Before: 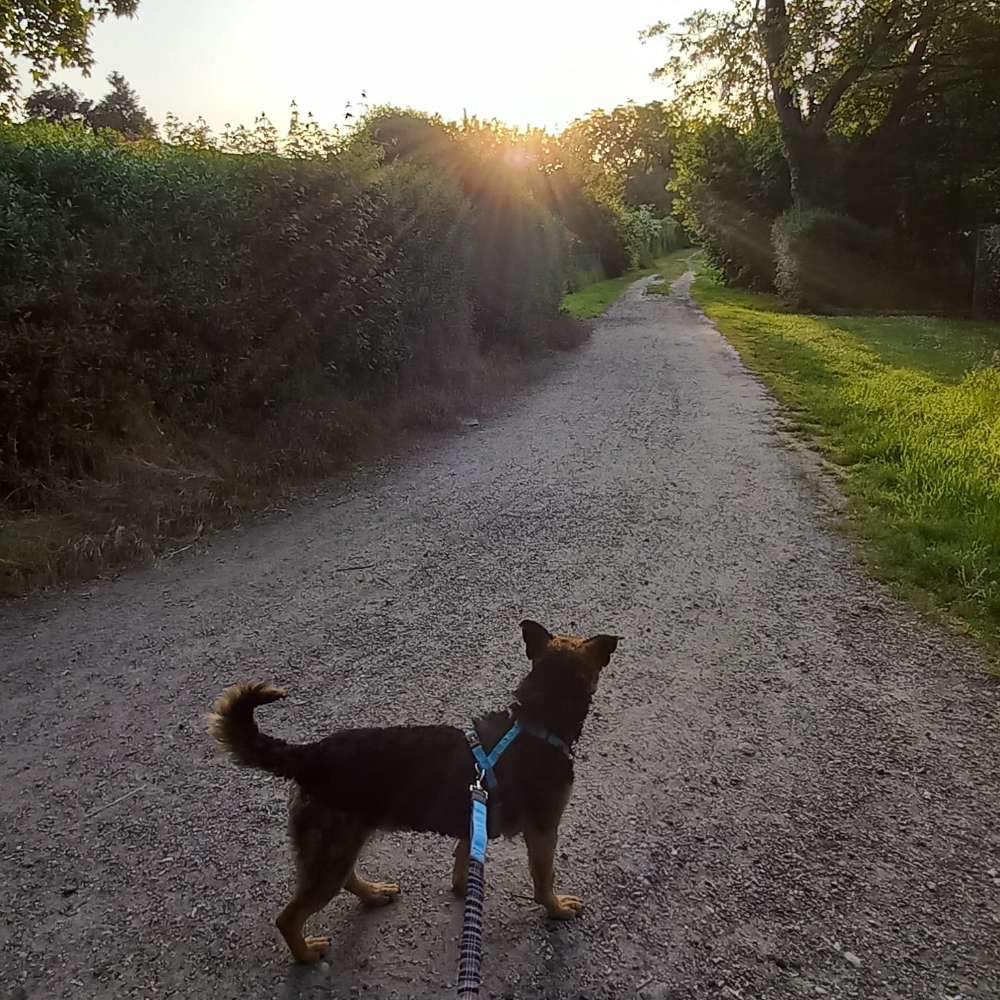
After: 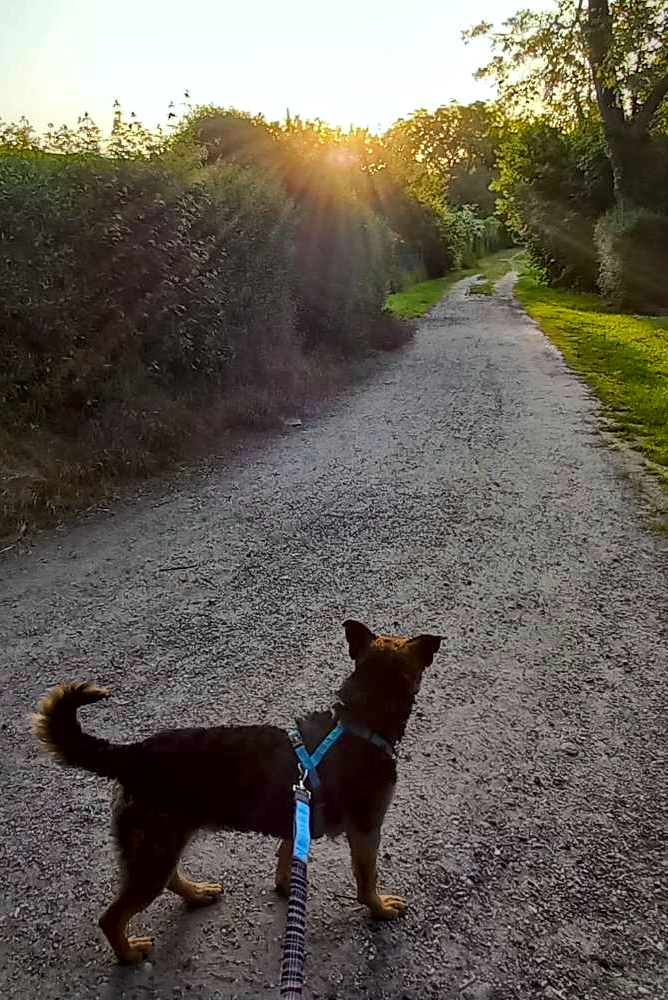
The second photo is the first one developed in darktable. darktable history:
local contrast: mode bilateral grid, contrast 25, coarseness 47, detail 151%, midtone range 0.2
crop and rotate: left 17.732%, right 15.423%
color balance rgb: perceptual saturation grading › global saturation 30%, global vibrance 20%
white balance: red 0.978, blue 0.999
